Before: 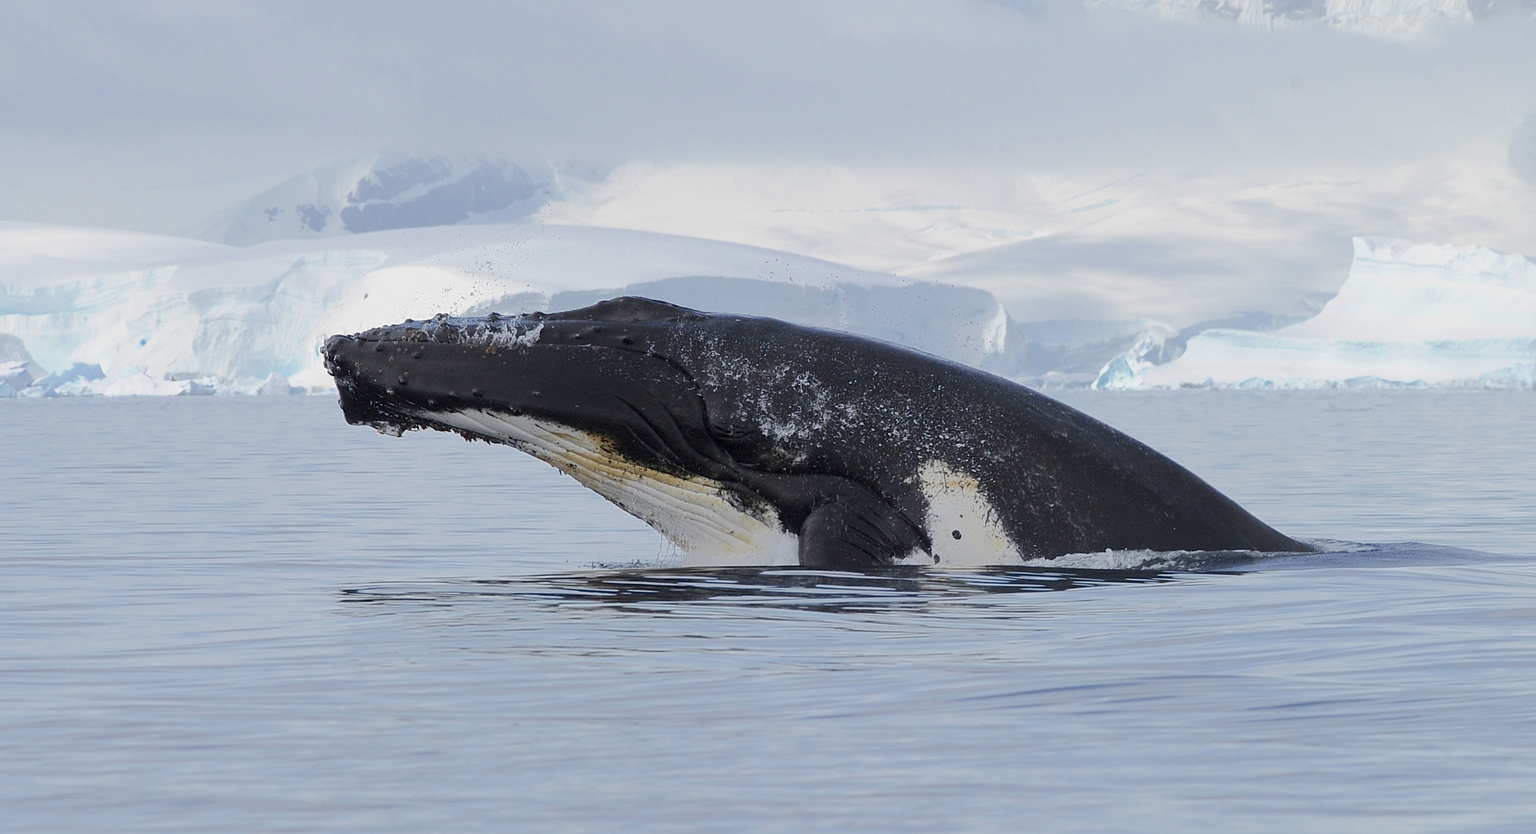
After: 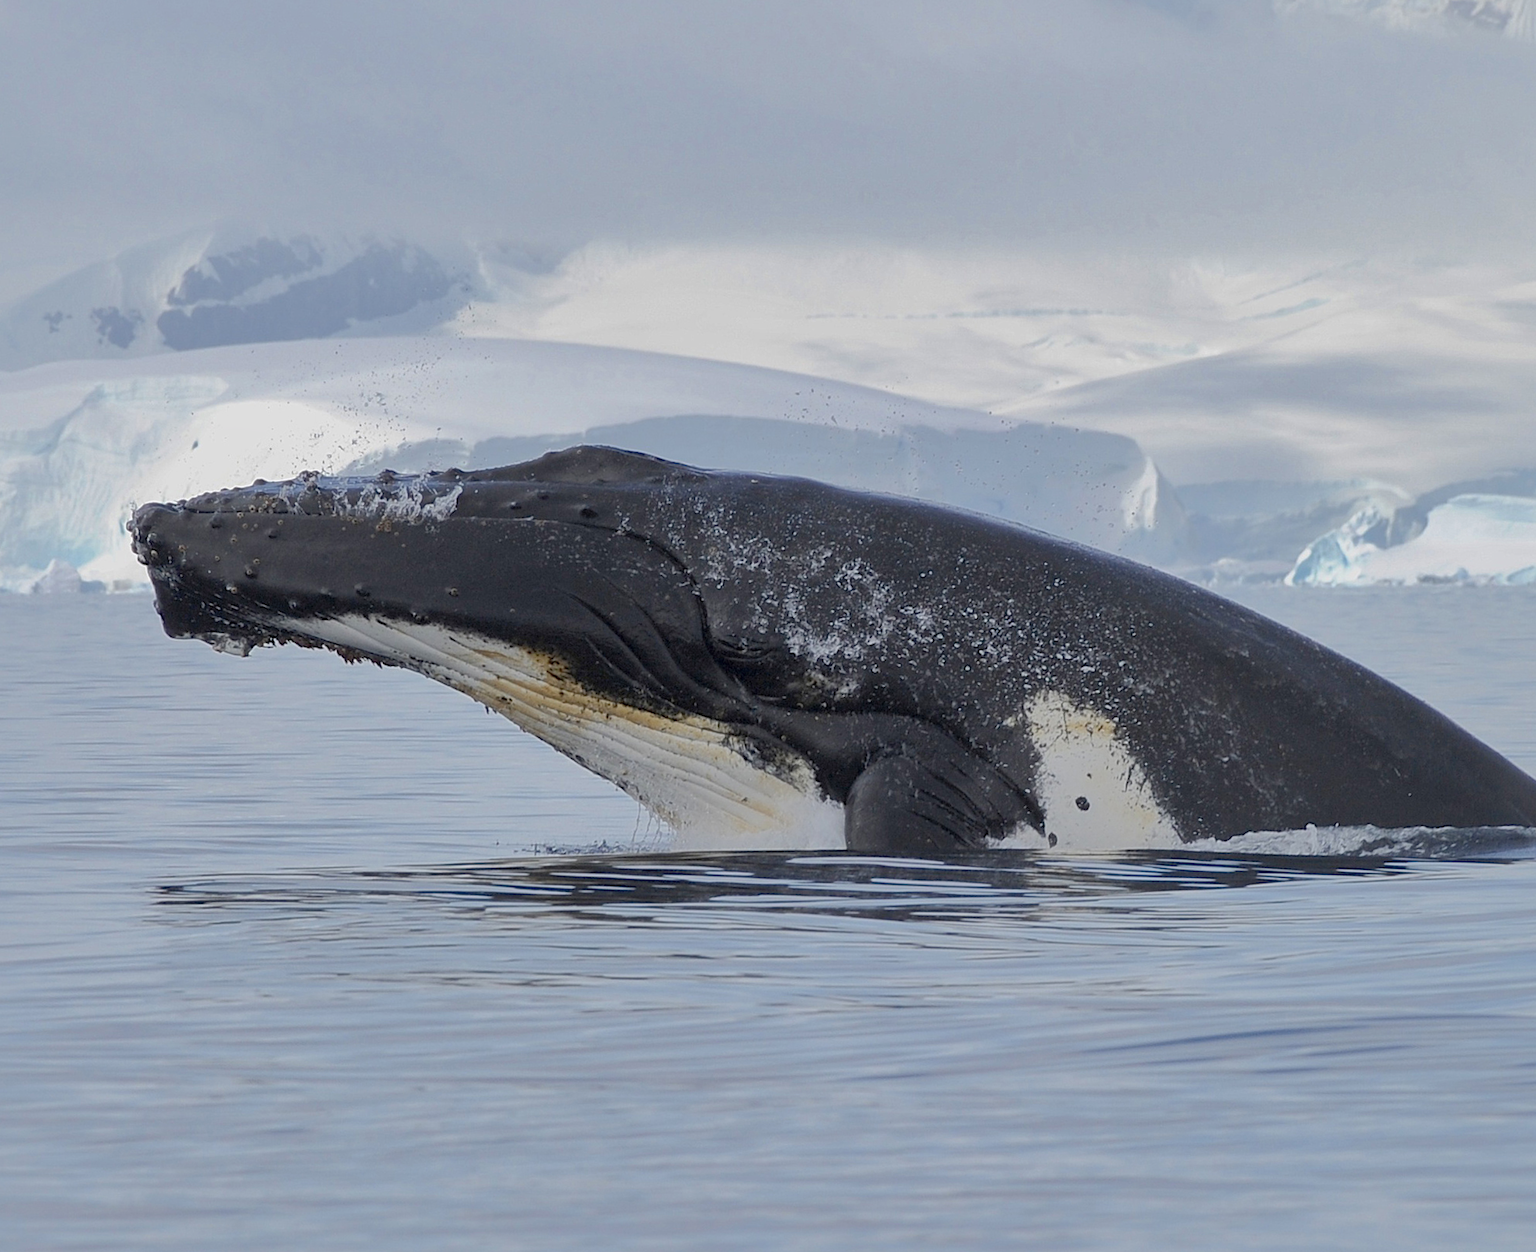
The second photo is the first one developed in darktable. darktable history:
crop and rotate: left 15.371%, right 18.031%
shadows and highlights: on, module defaults
